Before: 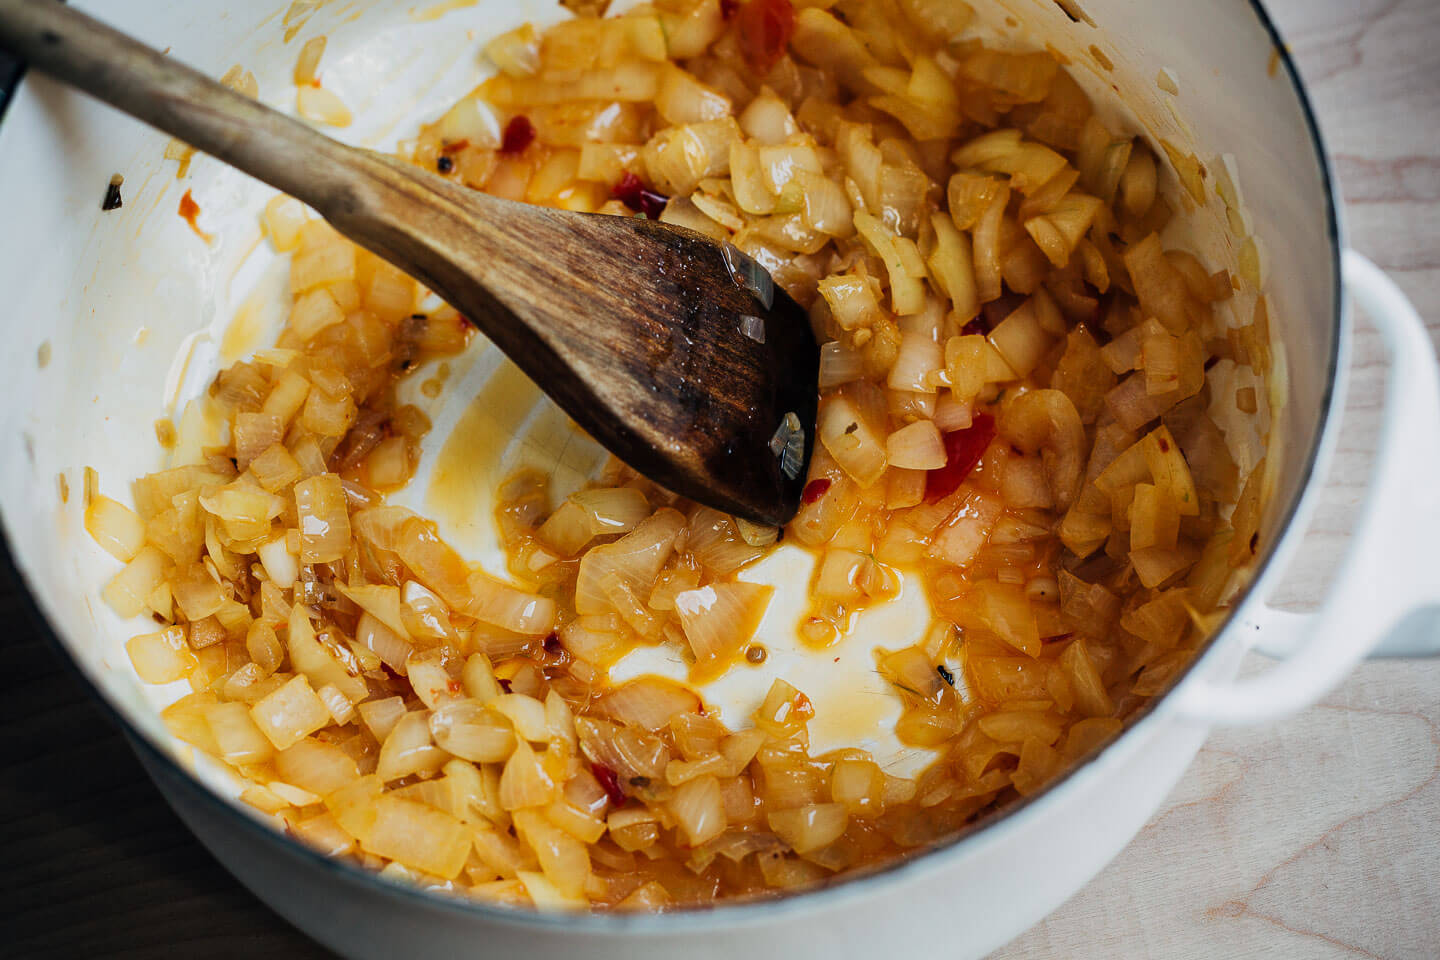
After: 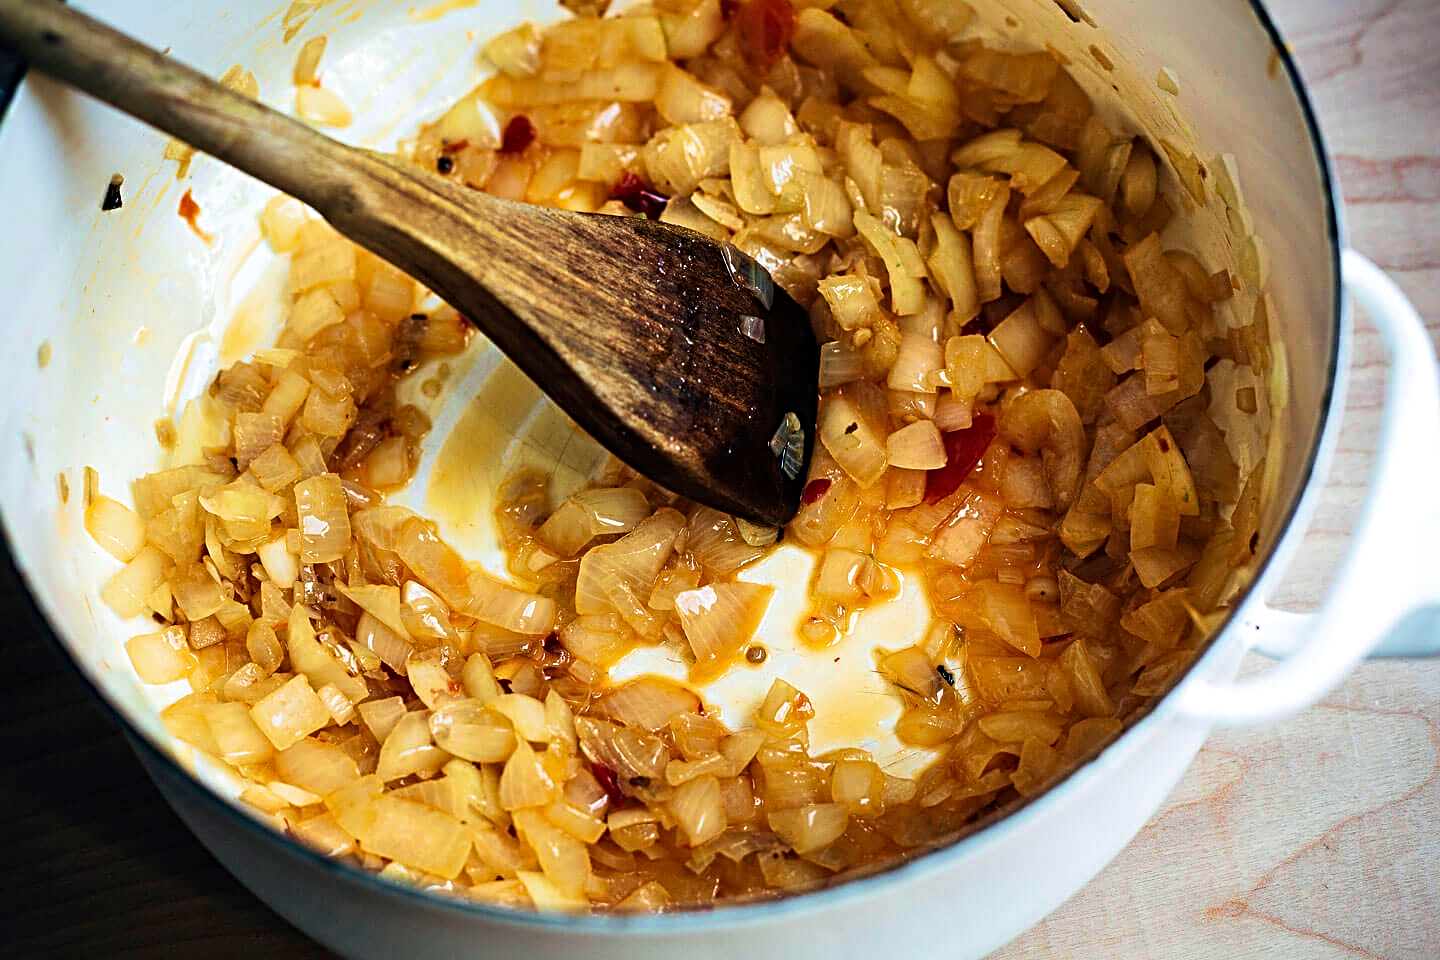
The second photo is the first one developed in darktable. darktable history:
tone equalizer: -8 EV -0.416 EV, -7 EV -0.394 EV, -6 EV -0.336 EV, -5 EV -0.244 EV, -3 EV 0.192 EV, -2 EV 0.344 EV, -1 EV 0.413 EV, +0 EV 0.408 EV, edges refinement/feathering 500, mask exposure compensation -1.57 EV, preserve details no
velvia: strength 73.32%
sharpen: radius 3.978
